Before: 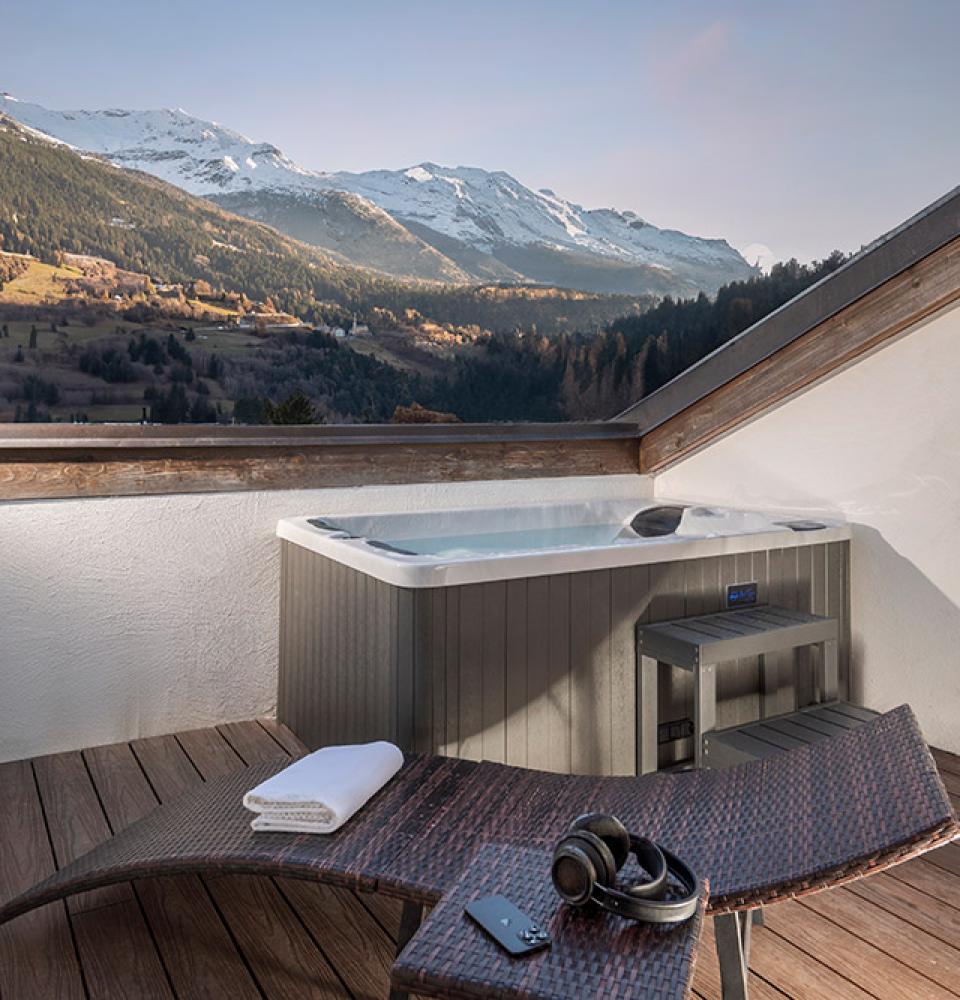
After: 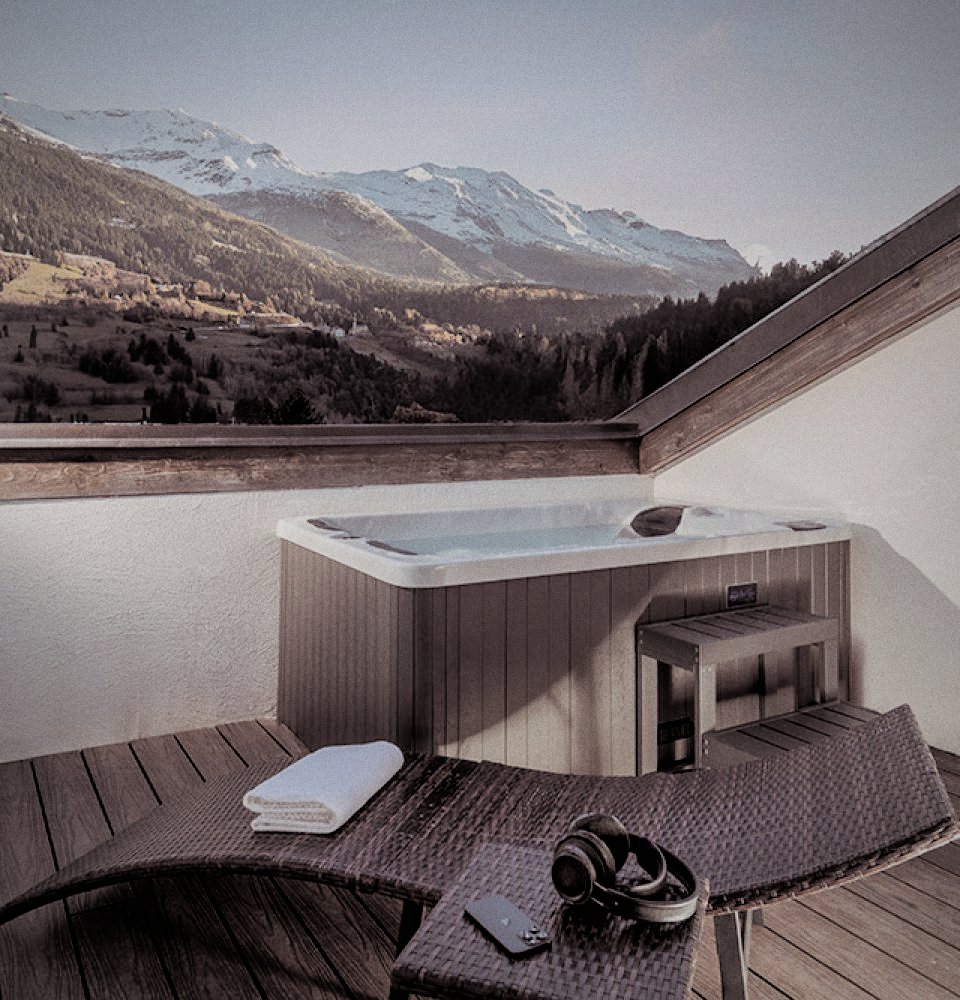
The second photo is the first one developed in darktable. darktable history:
filmic rgb: black relative exposure -4.88 EV, hardness 2.82
shadows and highlights: shadows 43.06, highlights 6.94
velvia: strength 21.76%
grain: on, module defaults
split-toning: shadows › saturation 0.2
color correction: saturation 0.57
vignetting: fall-off radius 81.94%
